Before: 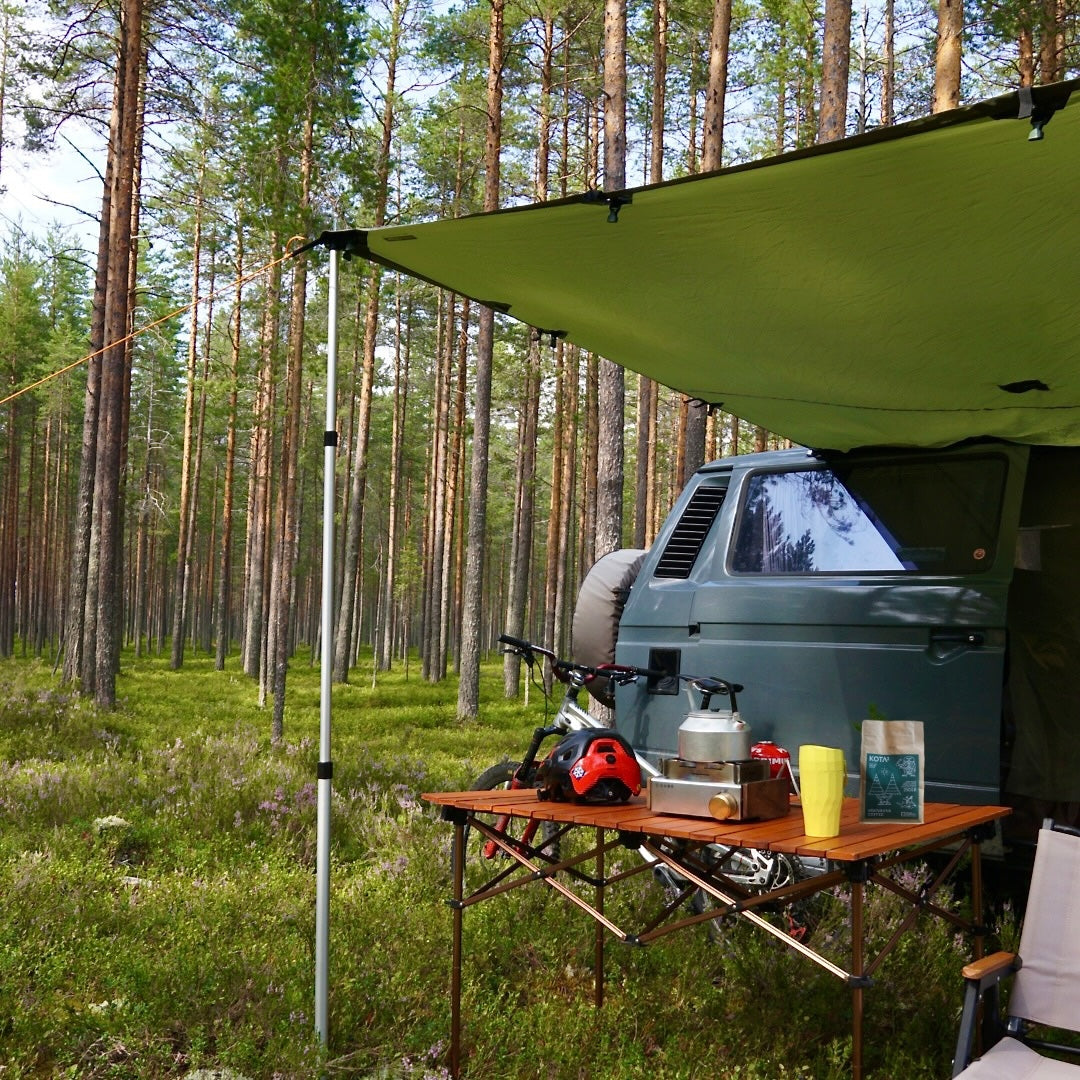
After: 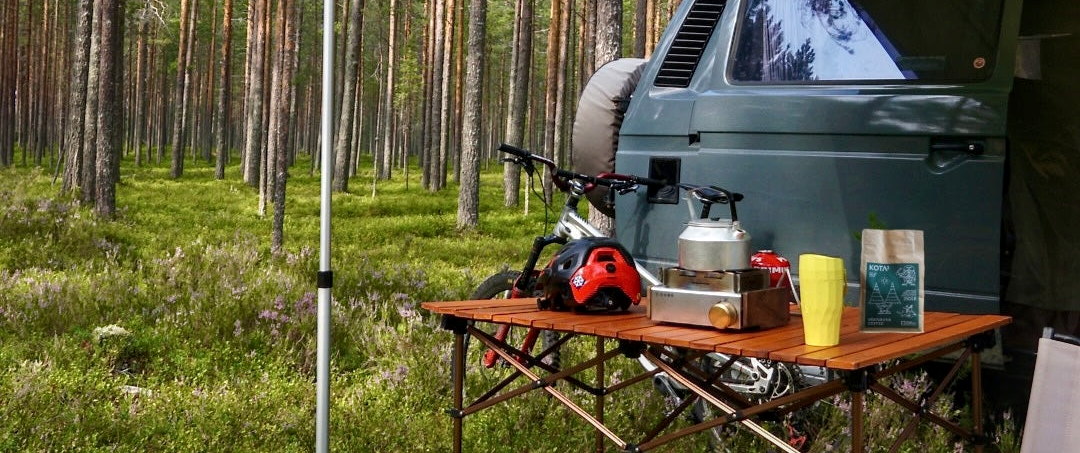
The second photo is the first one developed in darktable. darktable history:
local contrast: on, module defaults
crop: top 45.551%, bottom 12.262%
